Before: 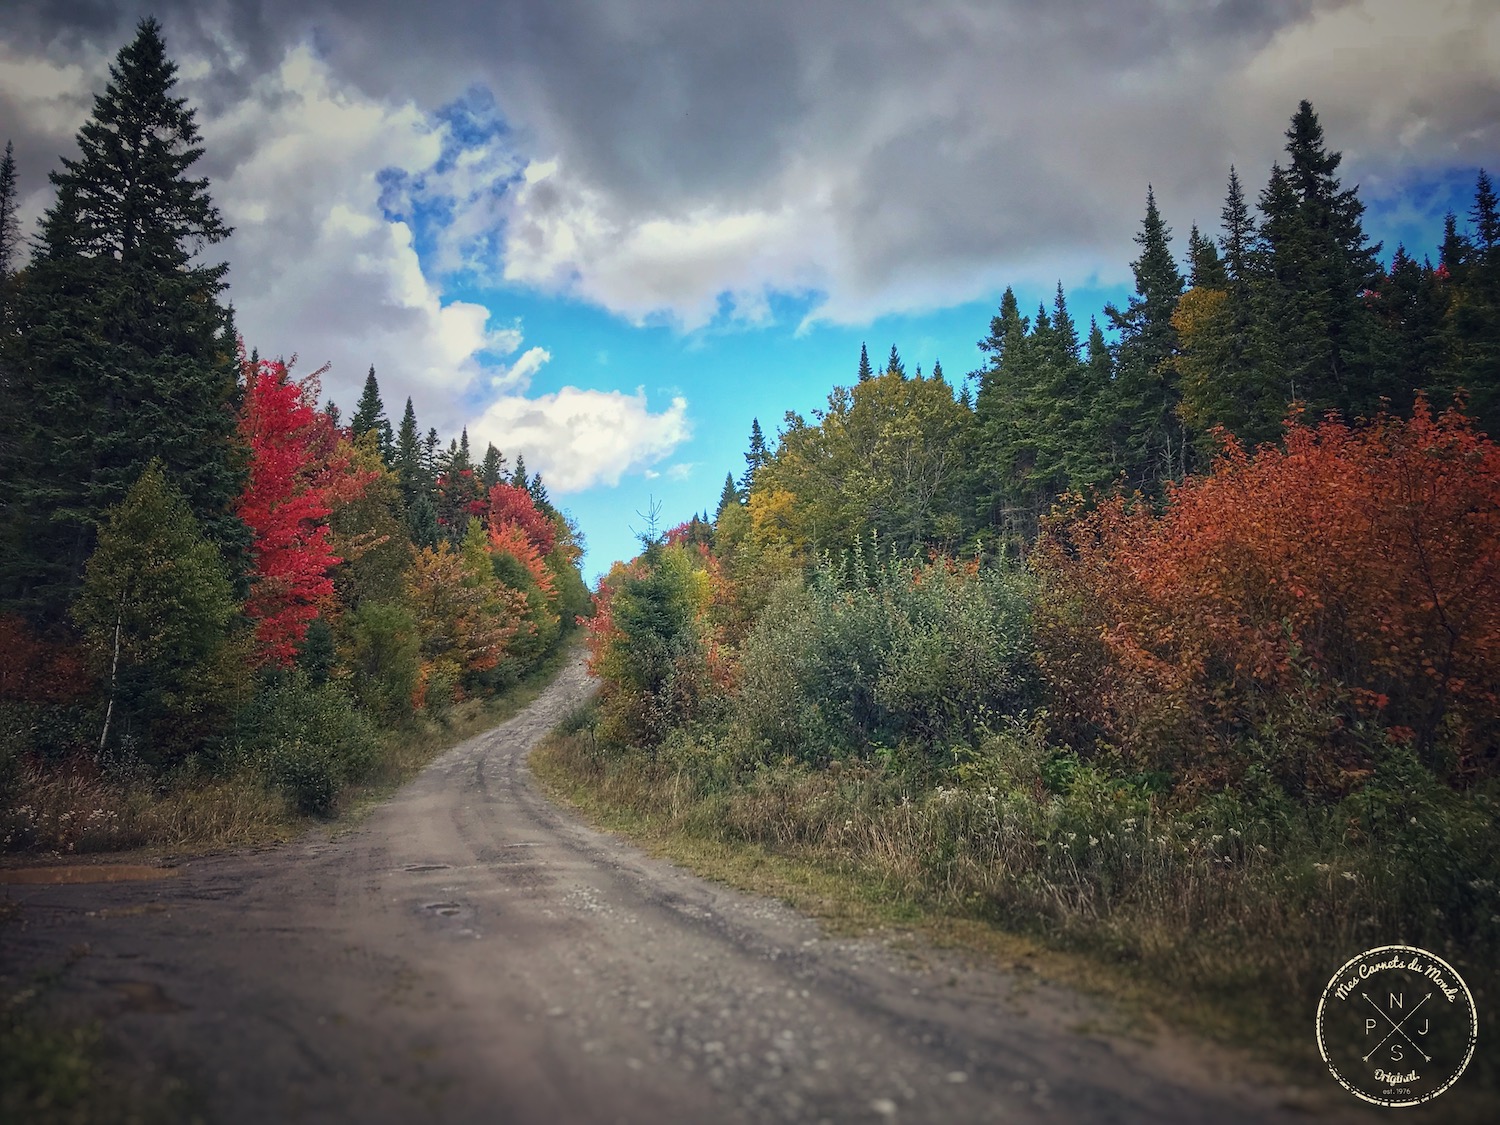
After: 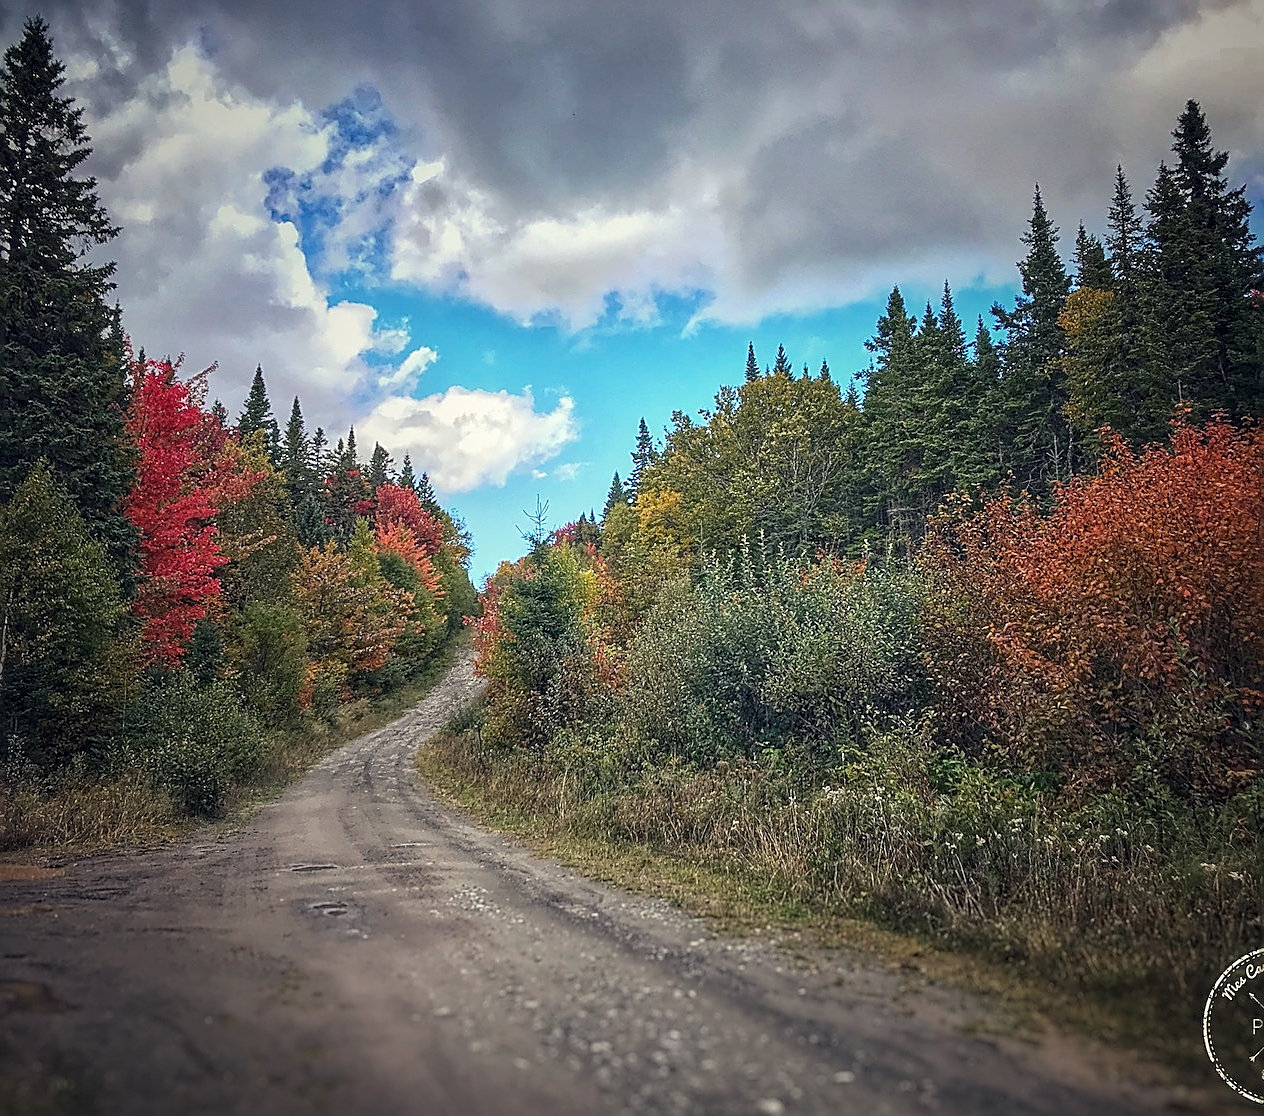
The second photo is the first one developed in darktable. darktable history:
crop: left 7.598%, right 7.873%
local contrast: on, module defaults
sharpen: radius 1.685, amount 1.294
